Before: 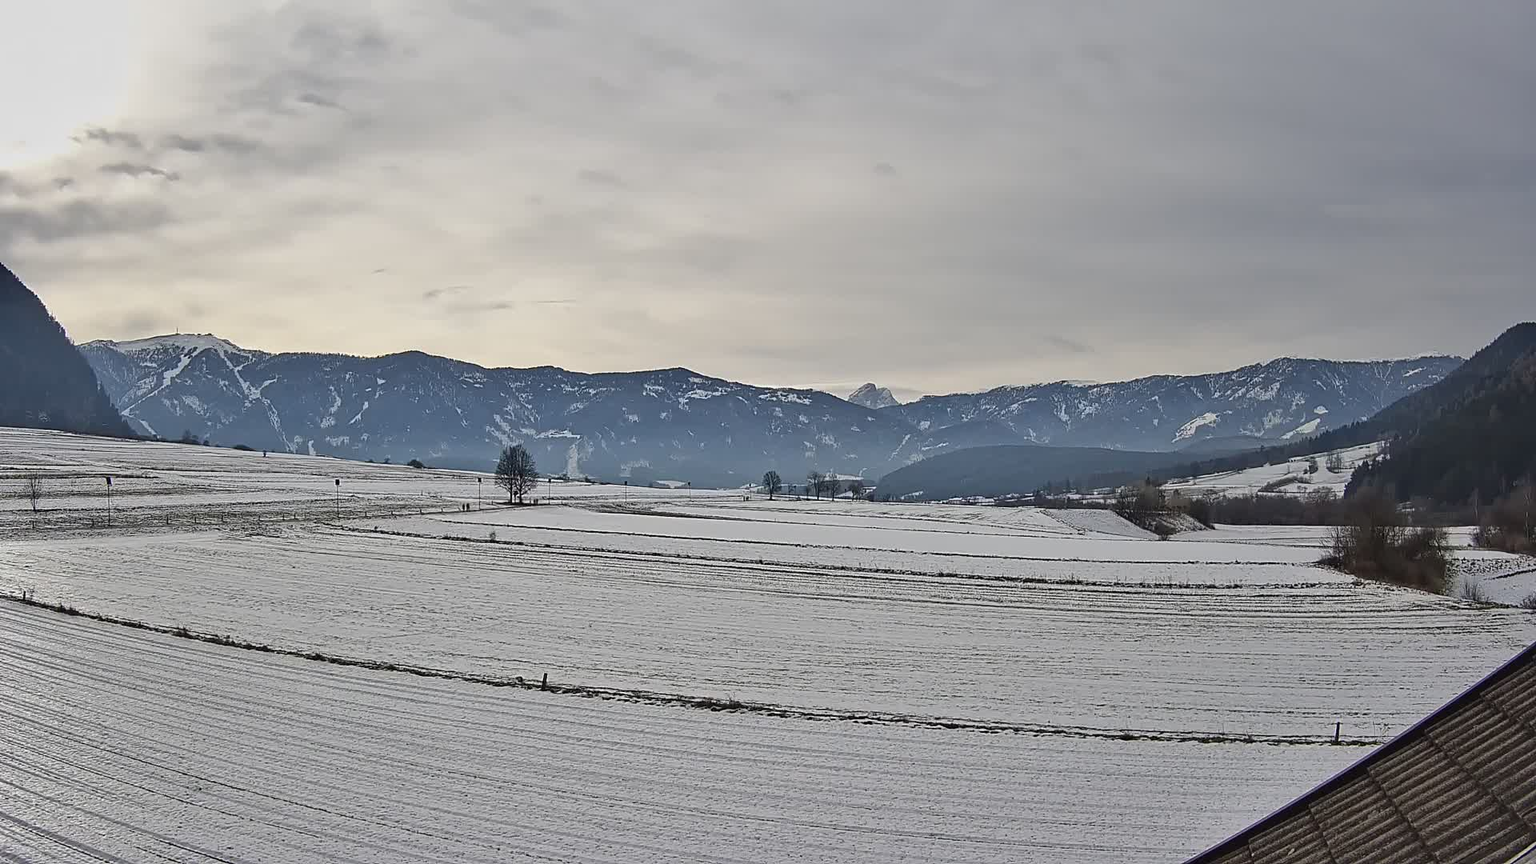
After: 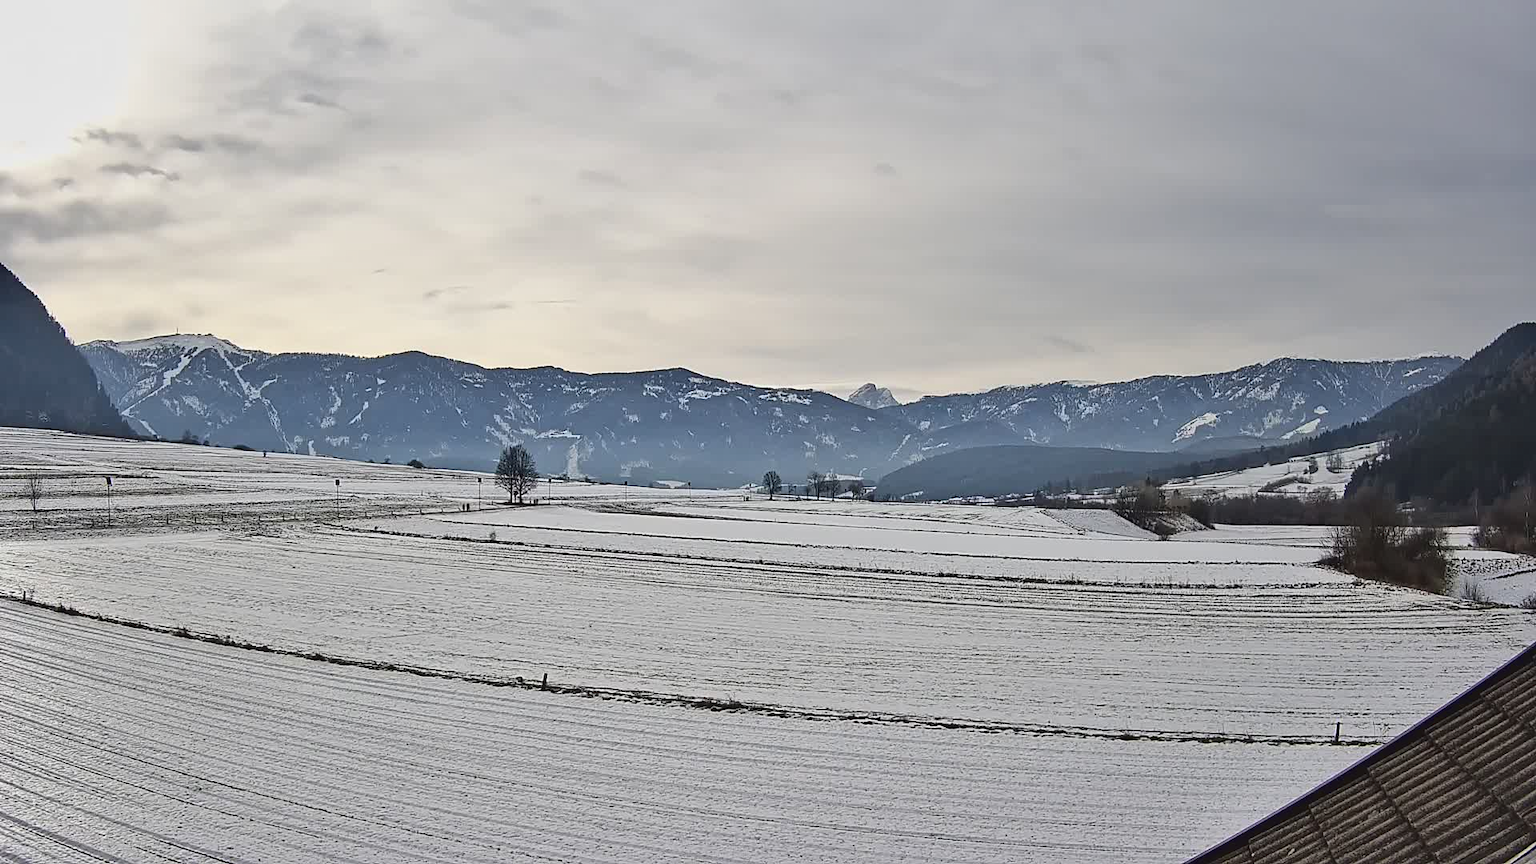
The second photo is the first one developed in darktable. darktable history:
tone curve: curves: ch0 [(0, 0.036) (0.119, 0.115) (0.466, 0.498) (0.715, 0.767) (0.817, 0.865) (1, 0.998)]; ch1 [(0, 0) (0.377, 0.424) (0.442, 0.491) (0.487, 0.502) (0.514, 0.512) (0.536, 0.577) (0.66, 0.724) (1, 1)]; ch2 [(0, 0) (0.38, 0.405) (0.463, 0.443) (0.492, 0.486) (0.526, 0.541) (0.578, 0.598) (1, 1)]
